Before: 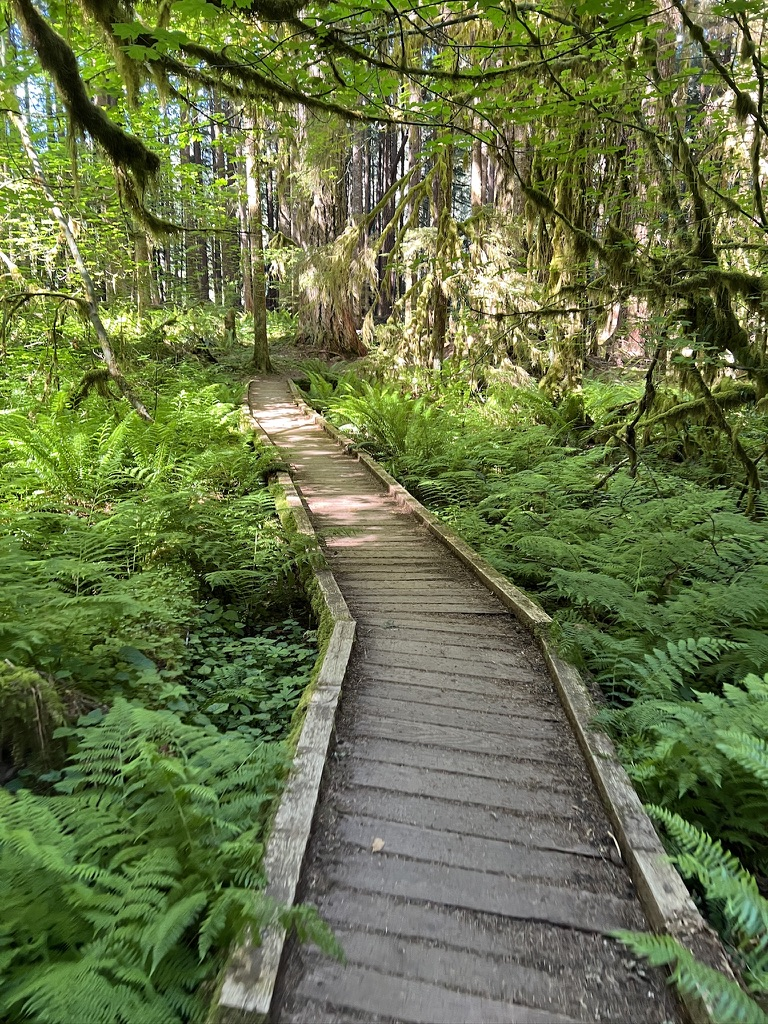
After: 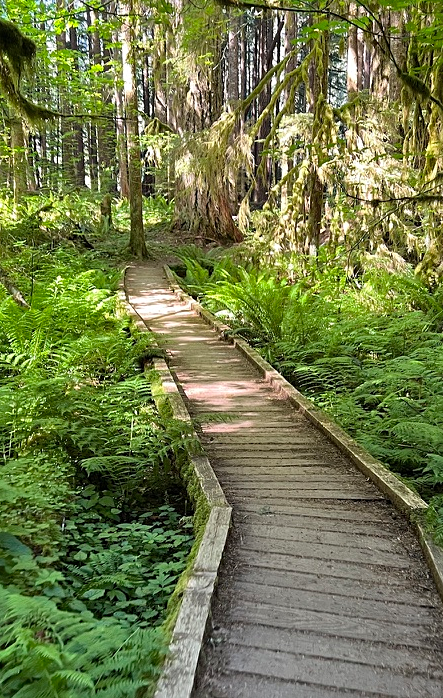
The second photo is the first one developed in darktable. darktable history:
crop: left 16.202%, top 11.208%, right 26.045%, bottom 20.557%
sharpen: amount 0.2
